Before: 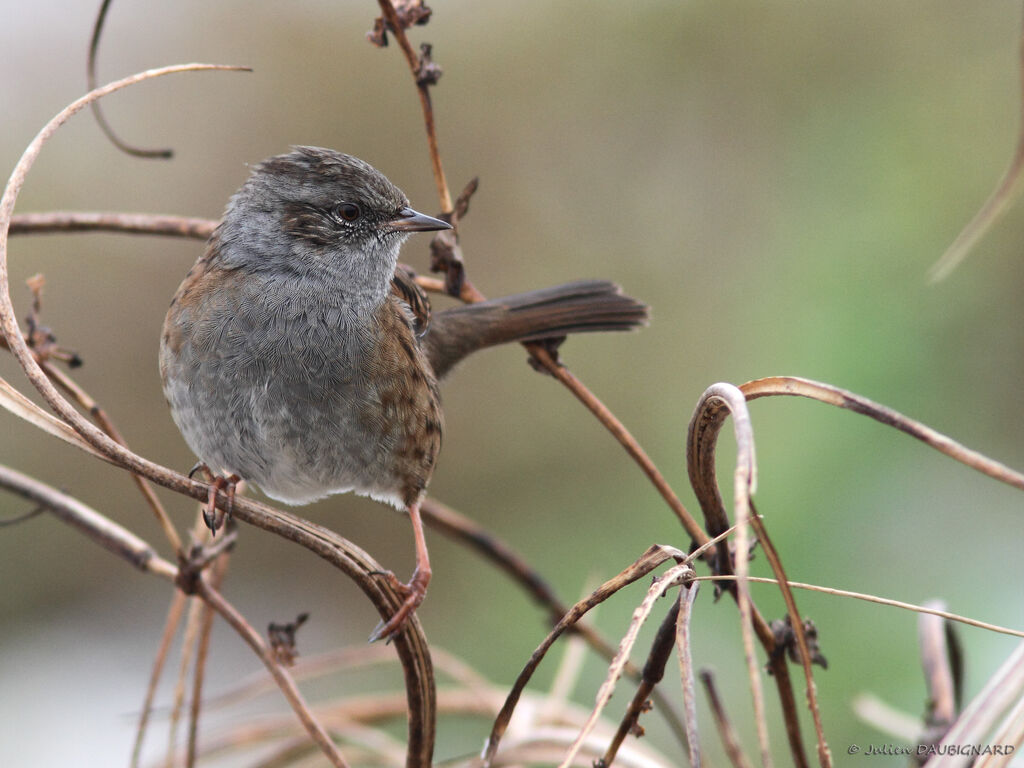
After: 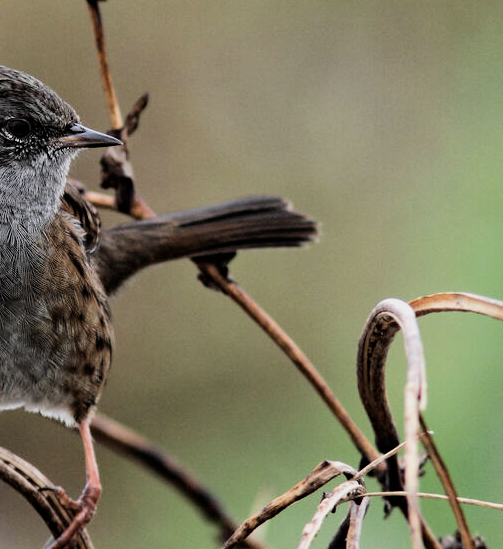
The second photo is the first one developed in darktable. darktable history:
haze removal: adaptive false
filmic rgb: black relative exposure -5.02 EV, white relative exposure 3.56 EV, threshold 5.99 EV, hardness 3.19, contrast 1.404, highlights saturation mix -49.31%, enable highlight reconstruction true
crop: left 32.246%, top 10.976%, right 18.57%, bottom 17.468%
